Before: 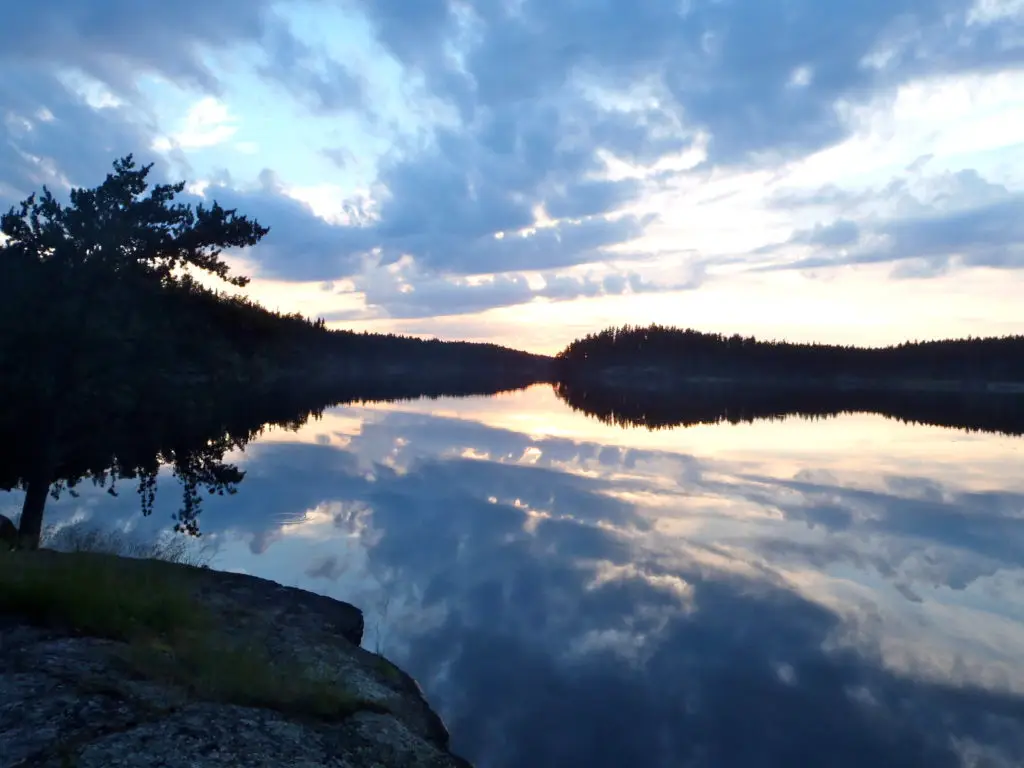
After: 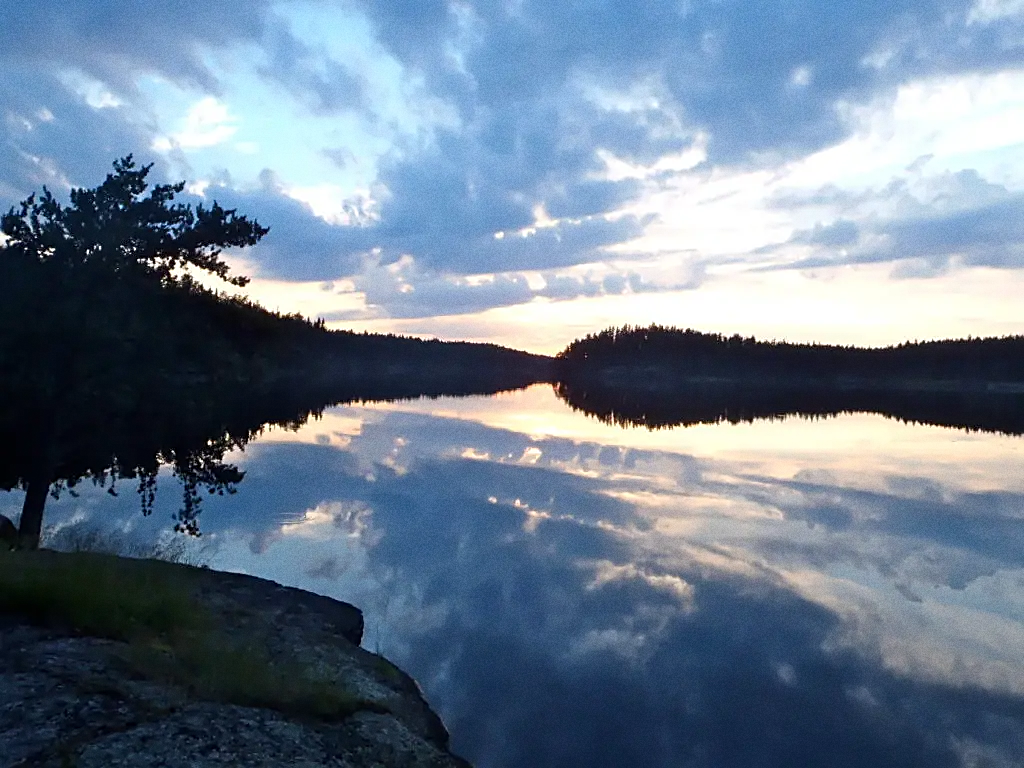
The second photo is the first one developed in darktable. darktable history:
sharpen: on, module defaults
grain: coarseness 22.88 ISO
